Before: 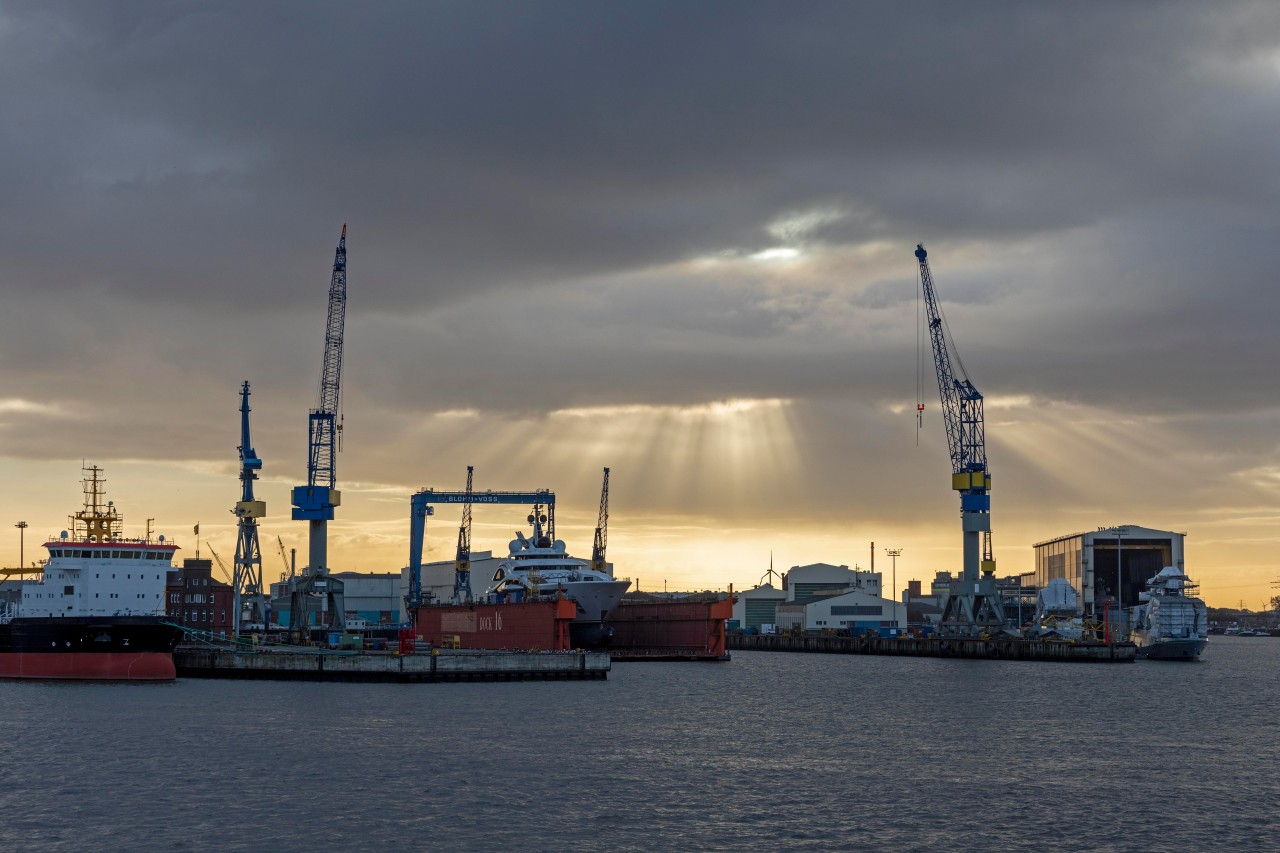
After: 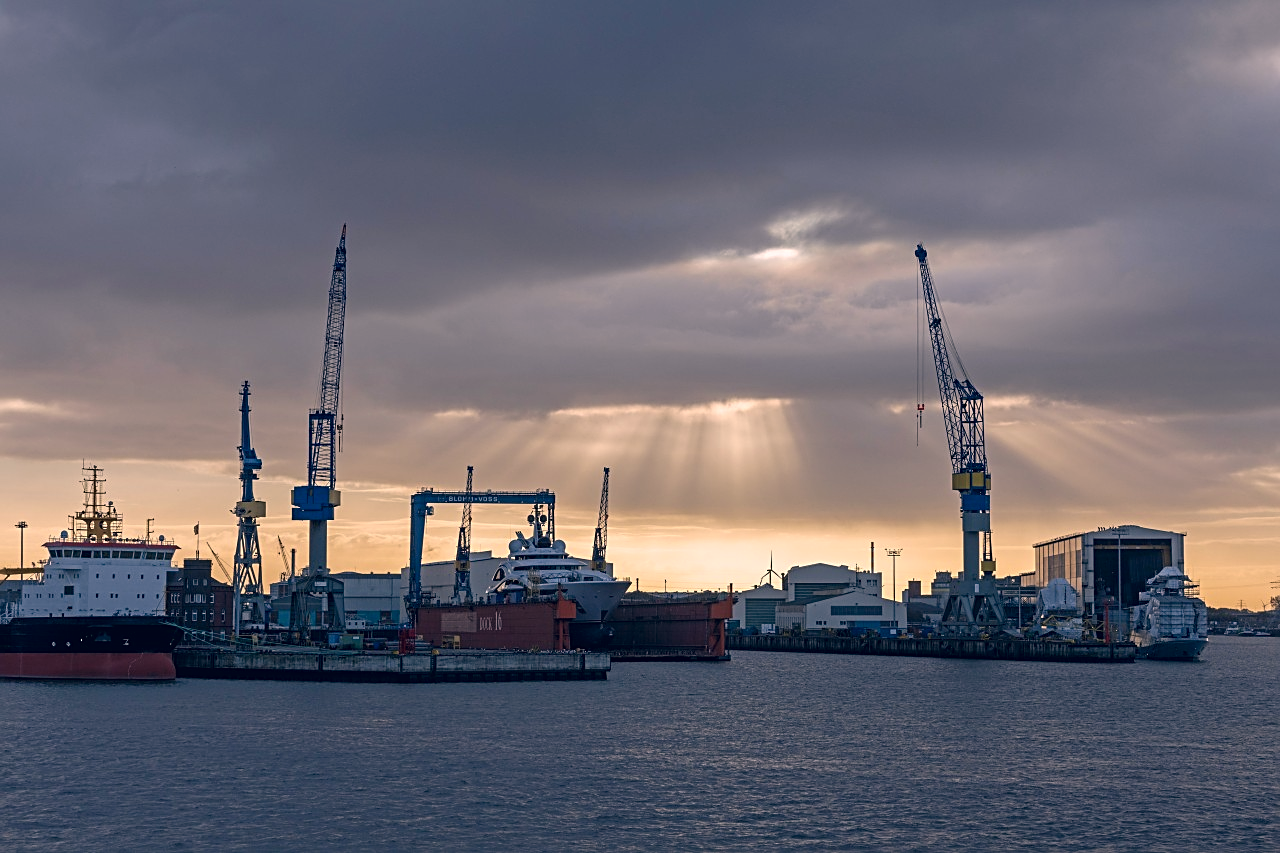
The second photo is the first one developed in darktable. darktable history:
sharpen: on, module defaults
color correction: highlights a* 14.11, highlights b* 5.96, shadows a* -5.56, shadows b* -15.74, saturation 0.828
